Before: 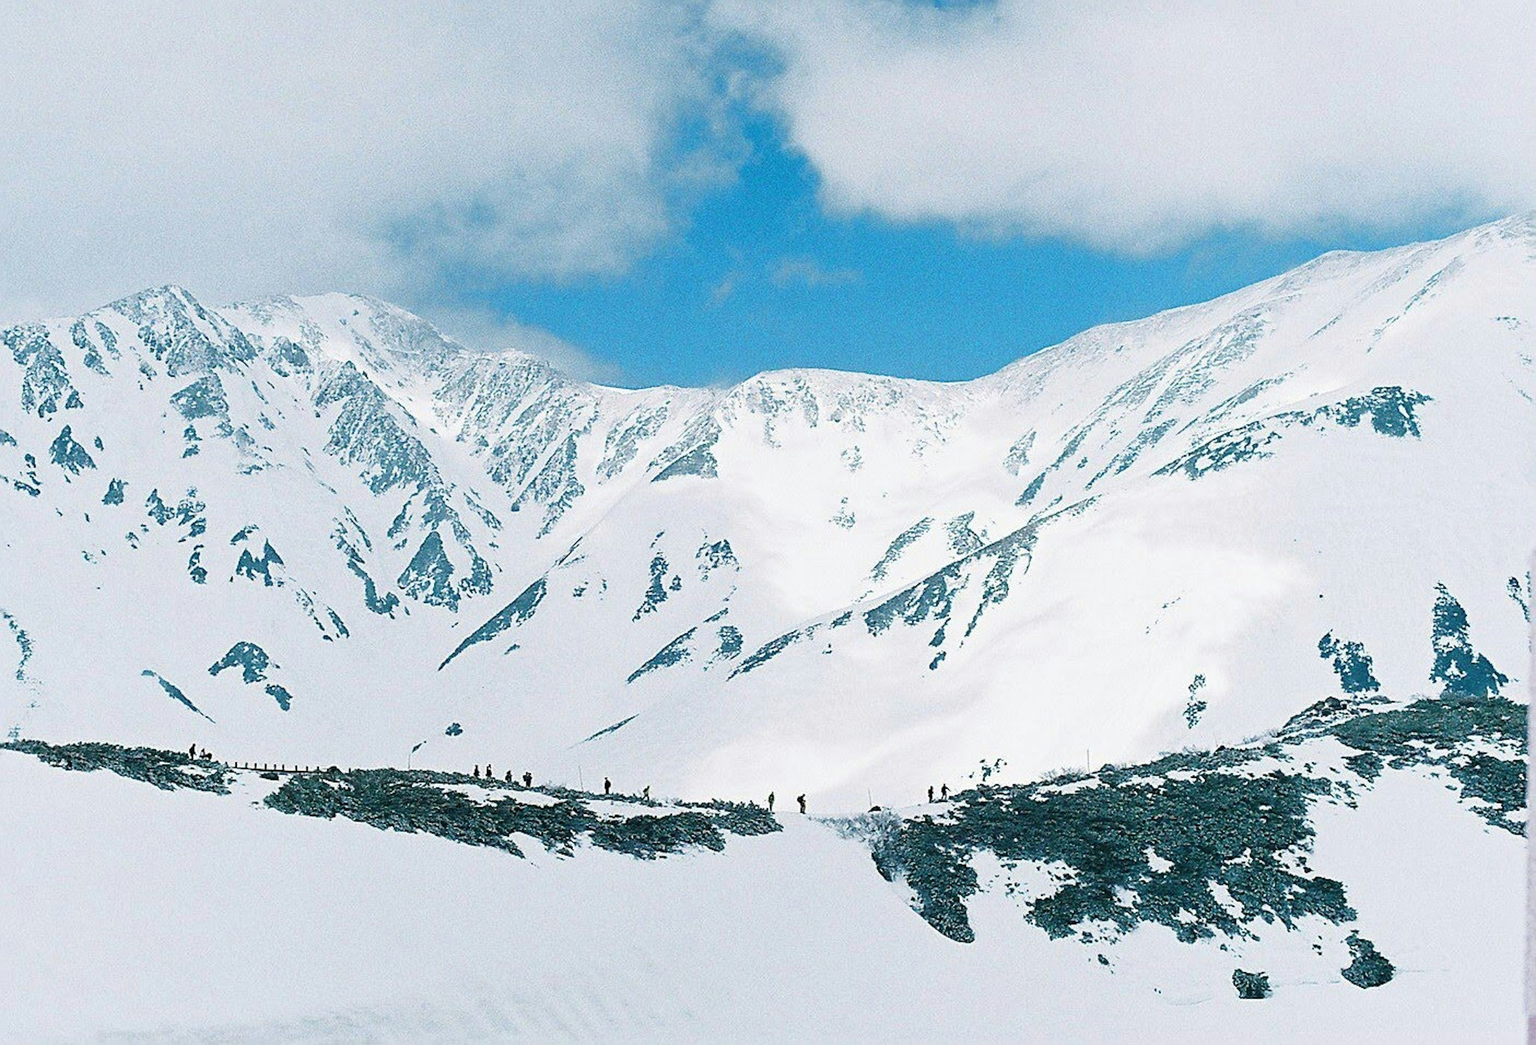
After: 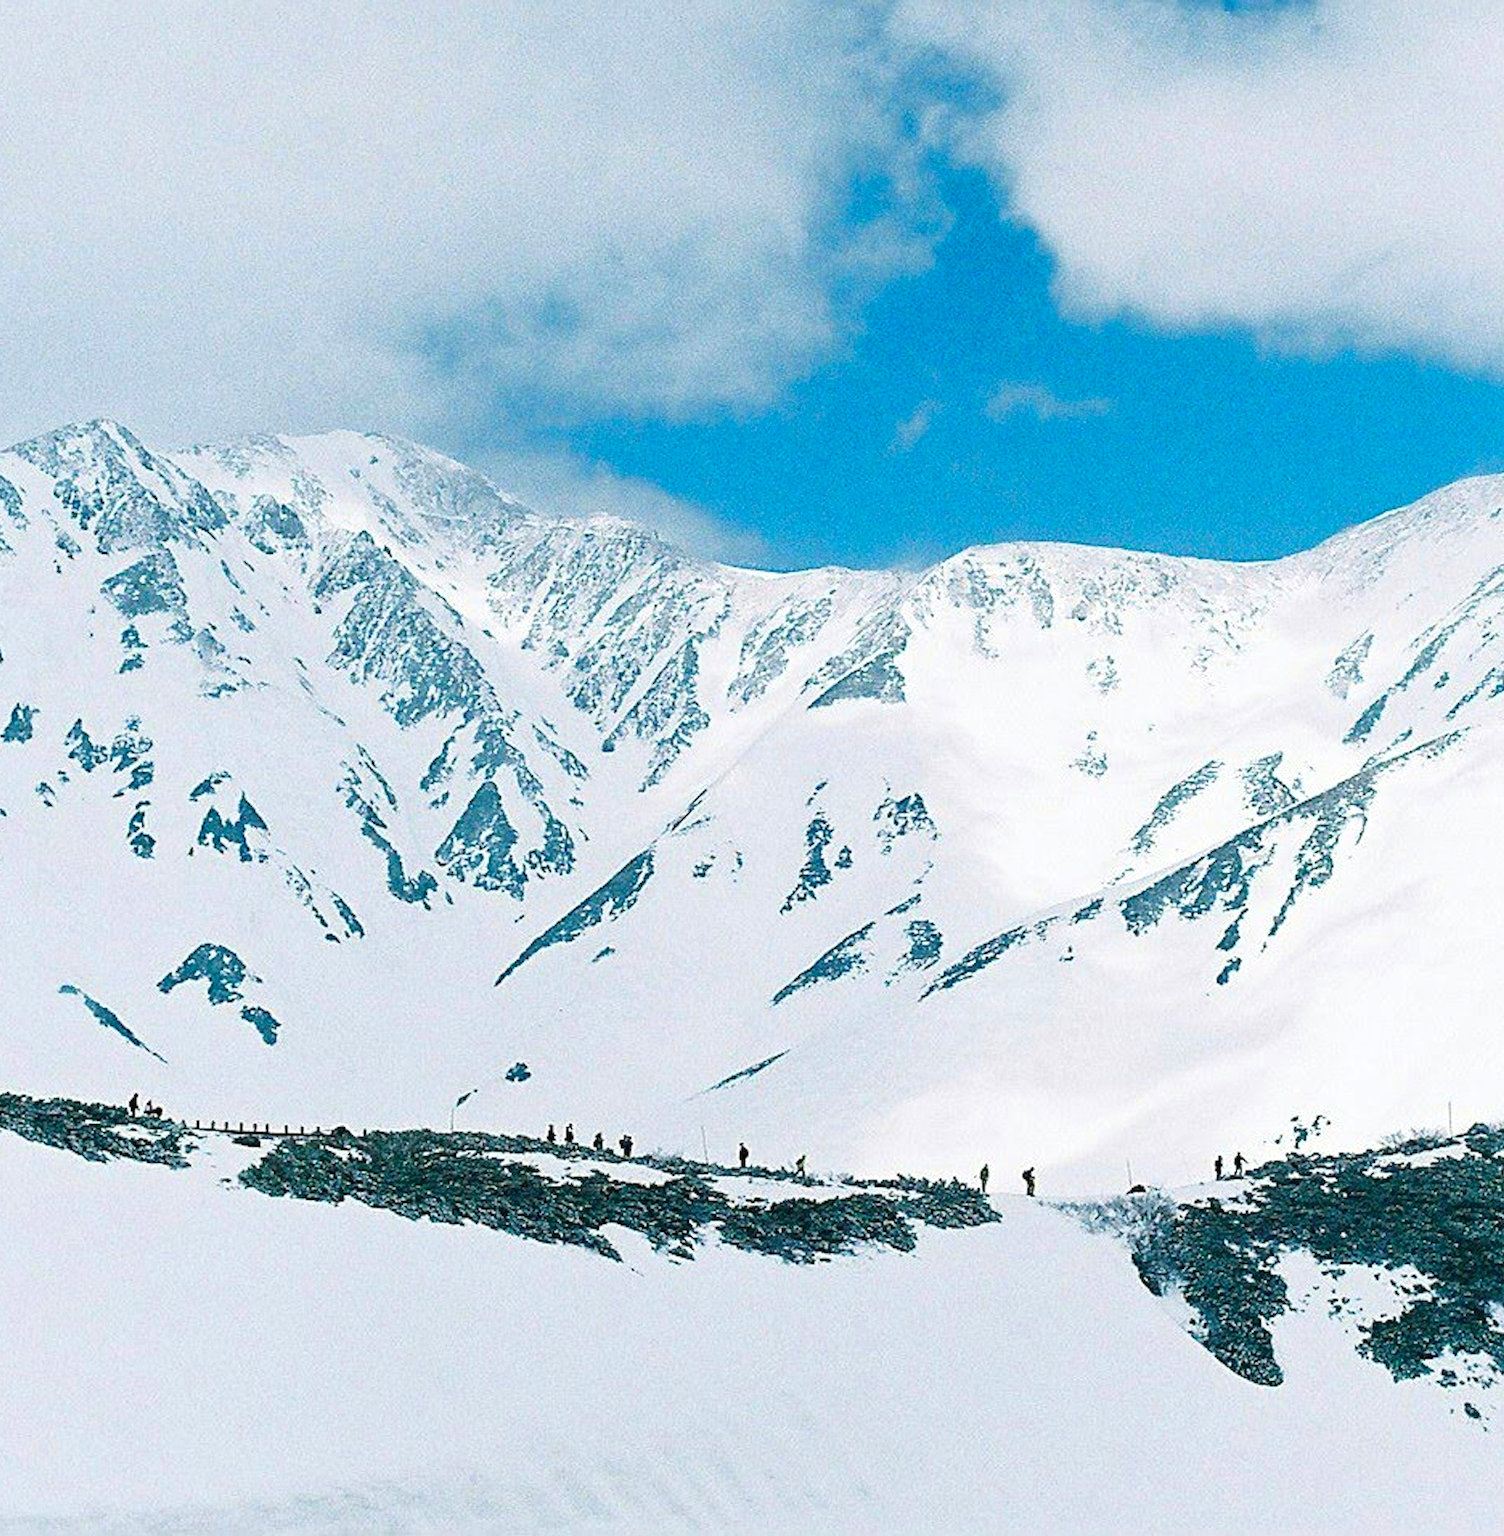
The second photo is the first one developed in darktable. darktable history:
grain: coarseness 0.09 ISO, strength 16.61%
crop and rotate: left 6.617%, right 26.717%
color balance rgb: linear chroma grading › global chroma 10%, perceptual saturation grading › global saturation 5%, perceptual brilliance grading › global brilliance 4%, global vibrance 7%, saturation formula JzAzBz (2021)
